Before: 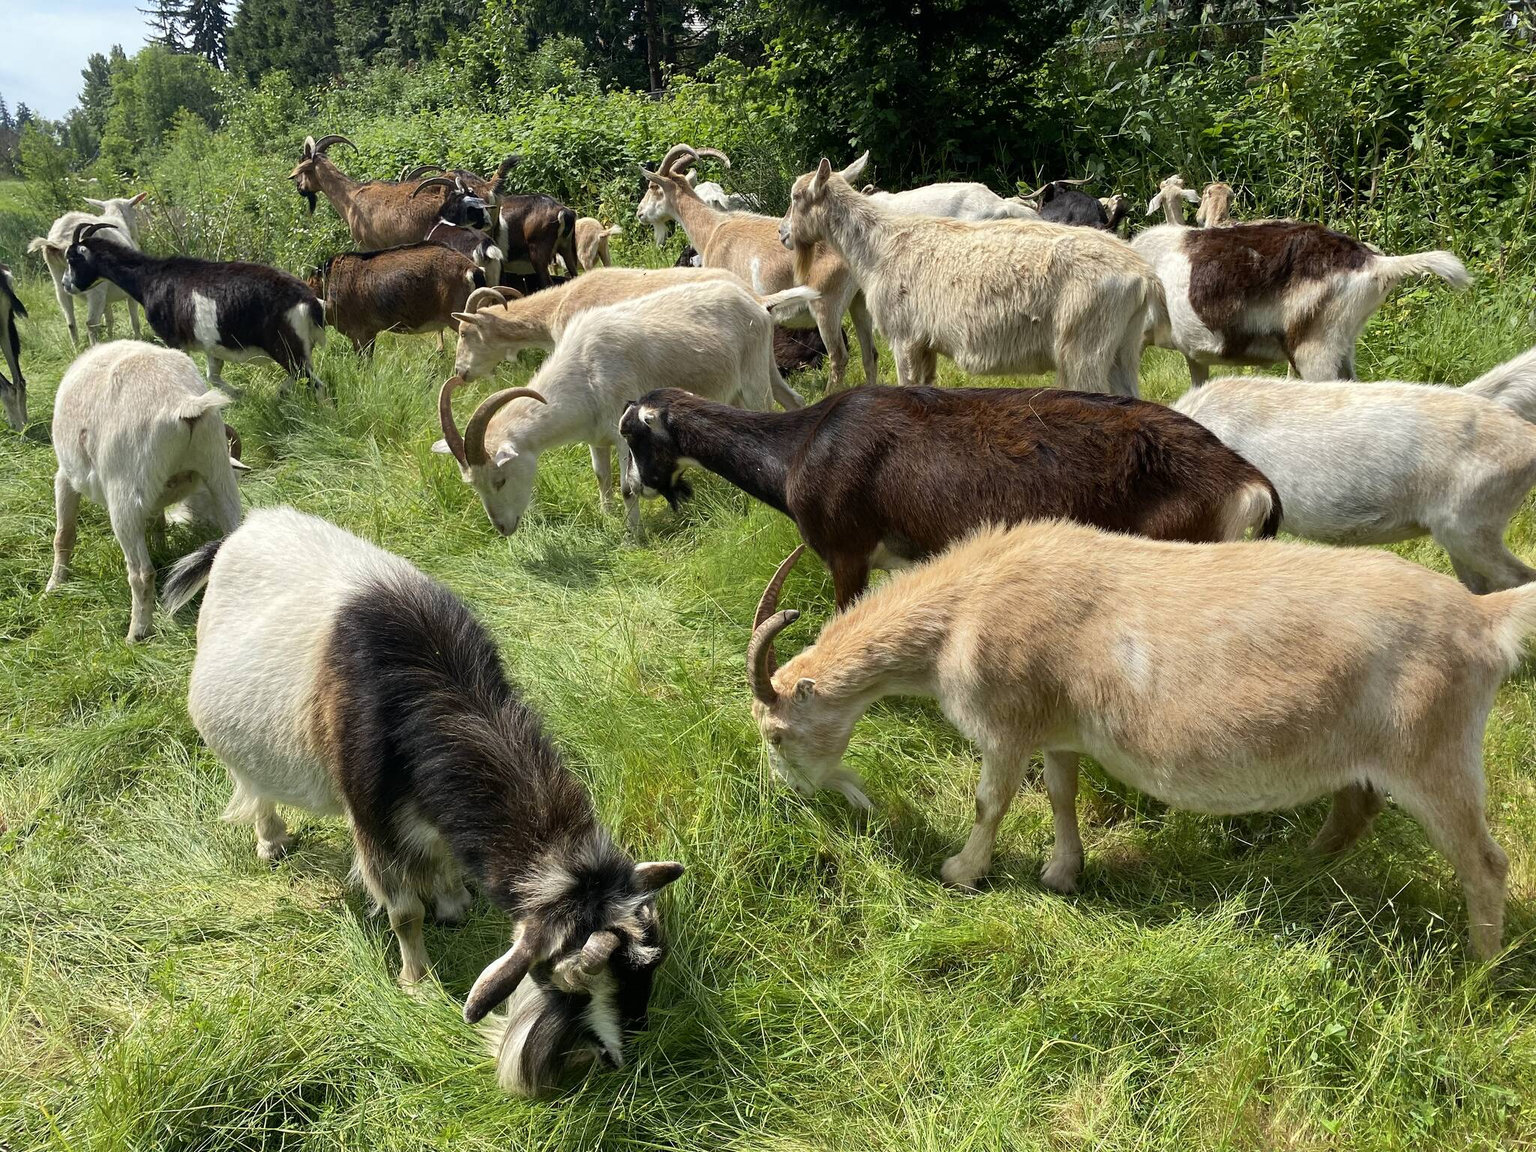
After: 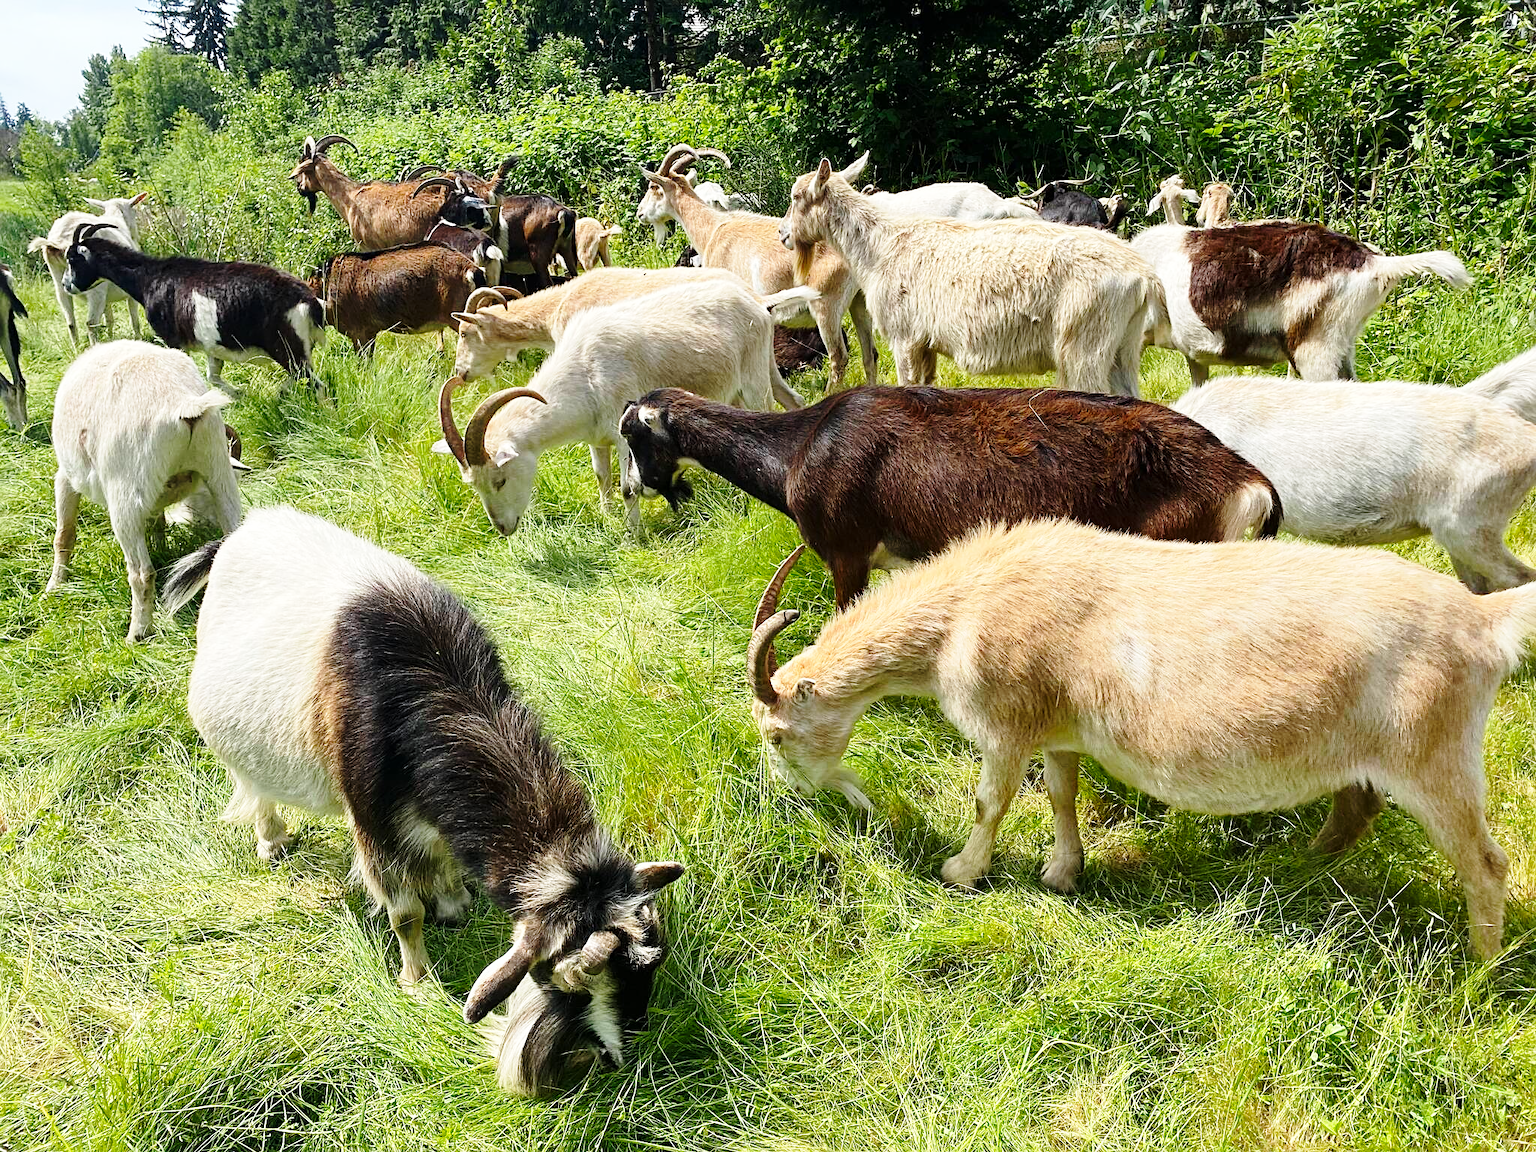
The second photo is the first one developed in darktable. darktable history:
base curve: curves: ch0 [(0, 0) (0.028, 0.03) (0.121, 0.232) (0.46, 0.748) (0.859, 0.968) (1, 1)], preserve colors none
sharpen: radius 2.49, amount 0.33
